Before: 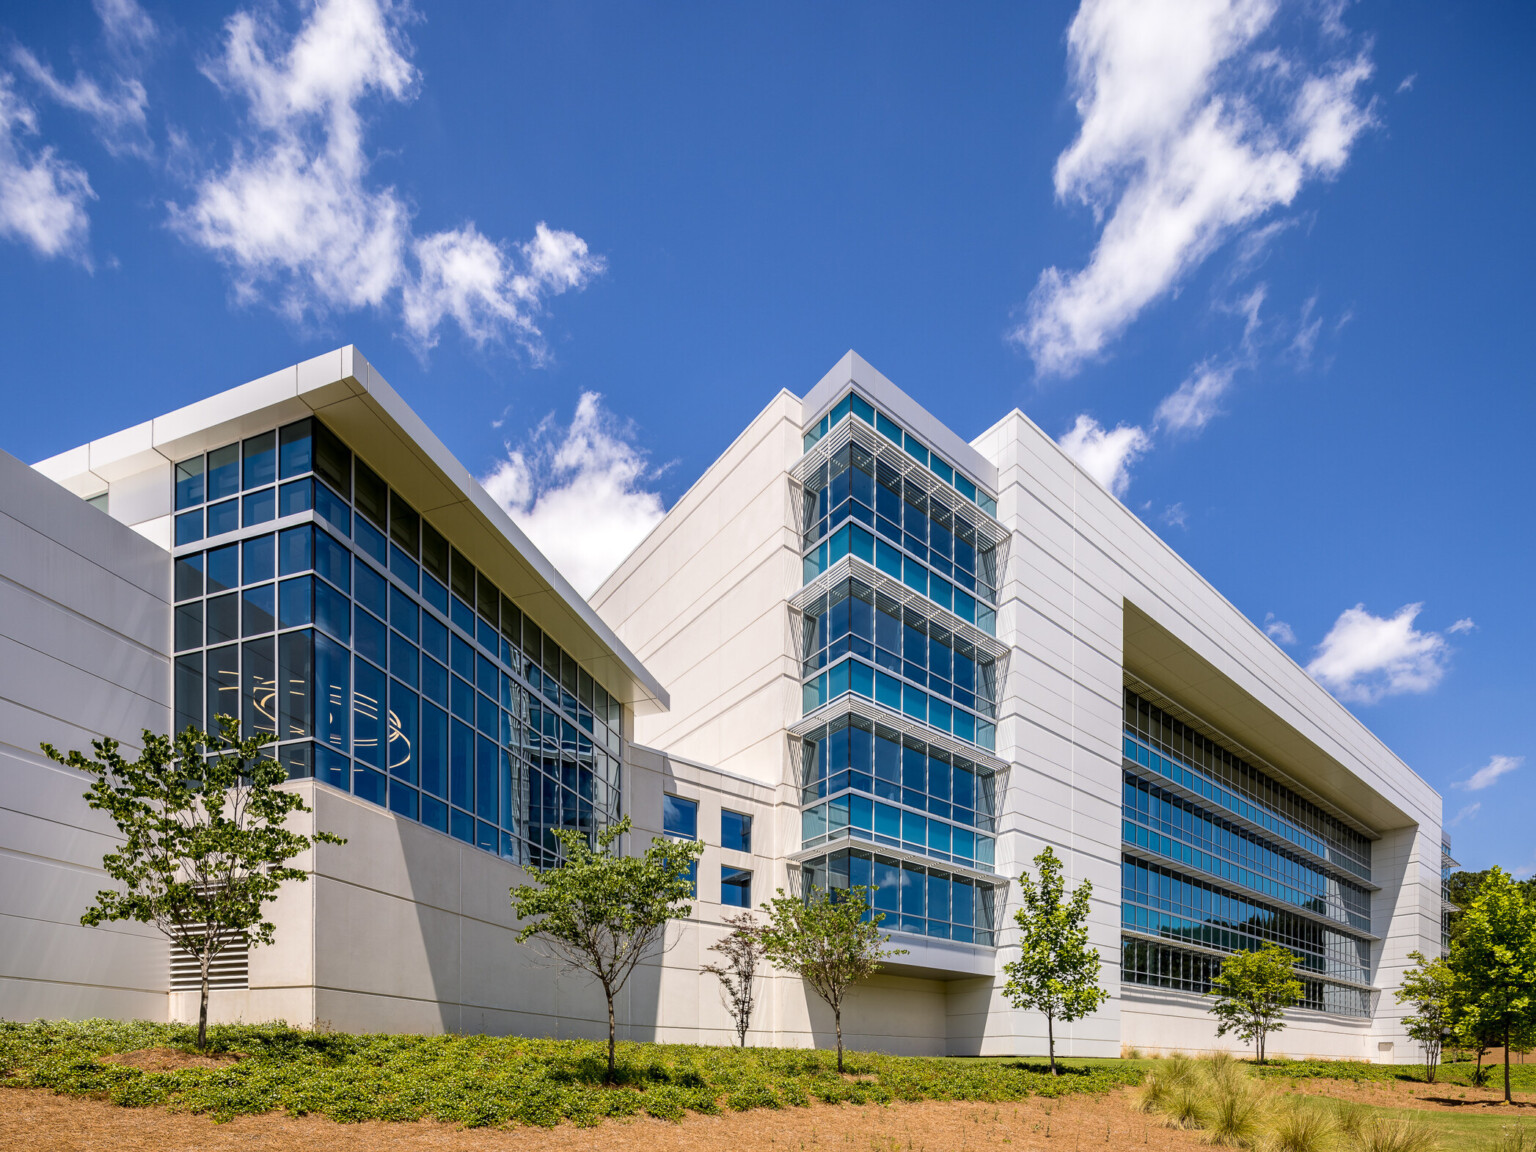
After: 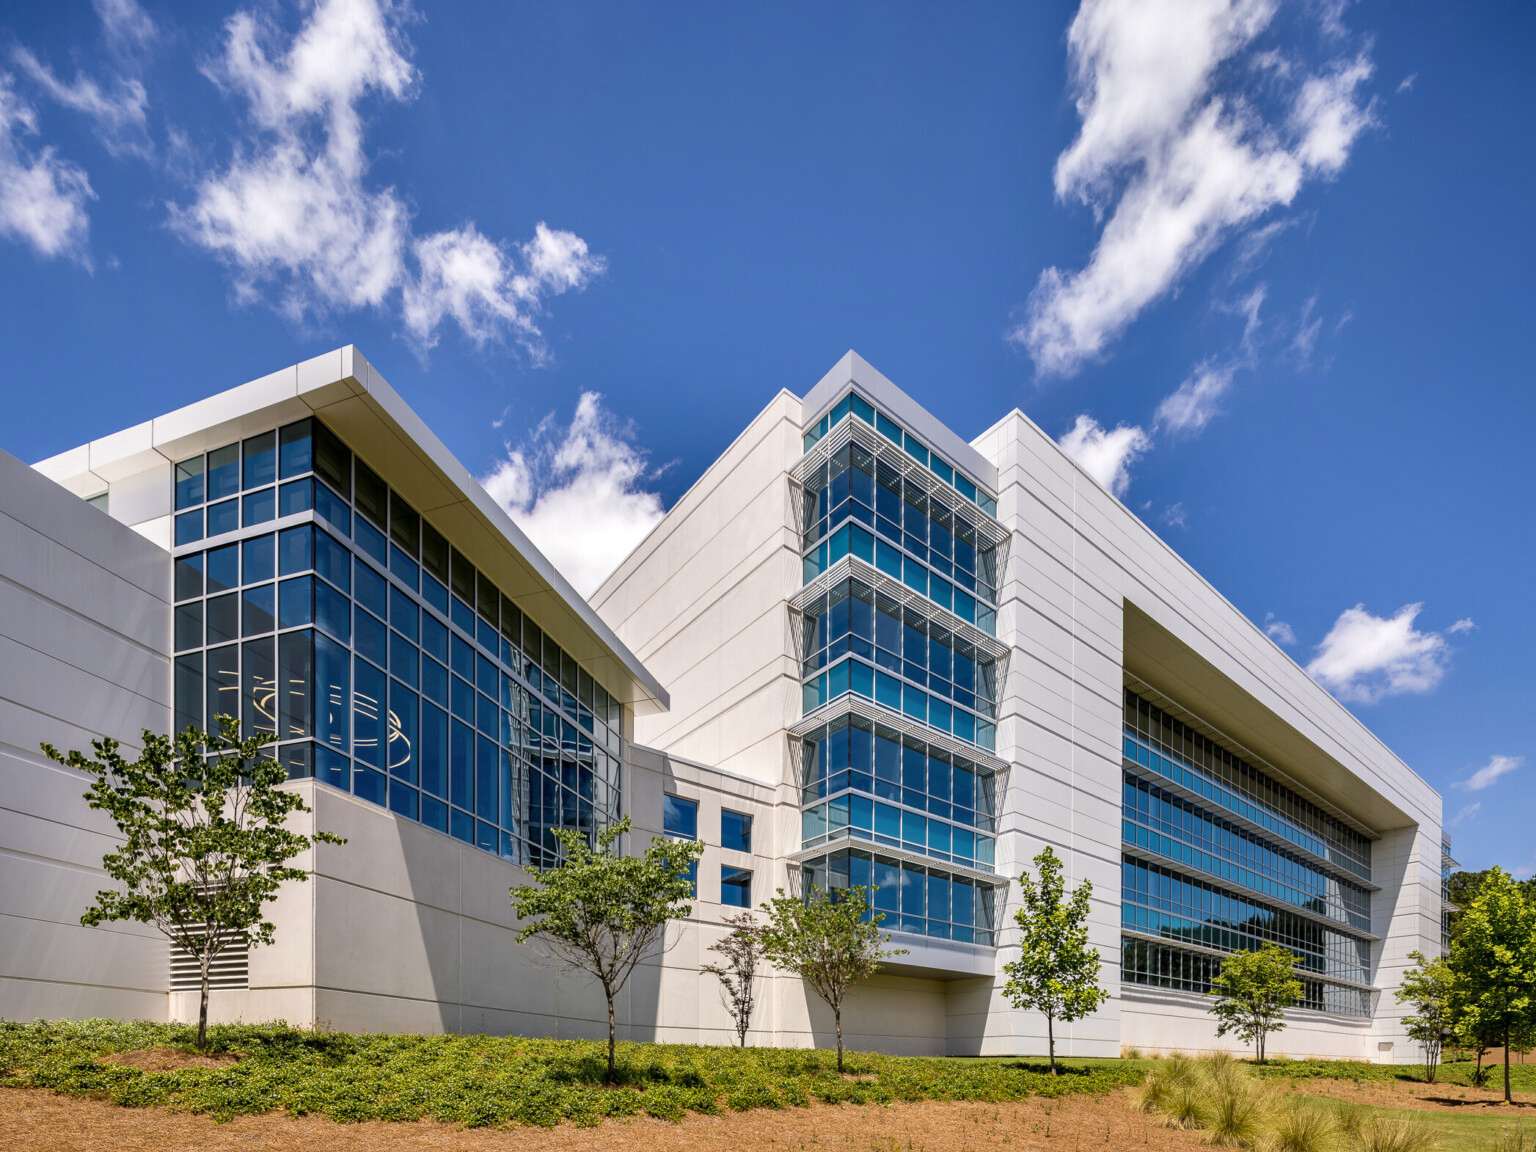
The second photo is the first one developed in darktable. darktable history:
contrast brightness saturation: saturation -0.05
shadows and highlights: shadows 20.91, highlights -82.73, soften with gaussian
